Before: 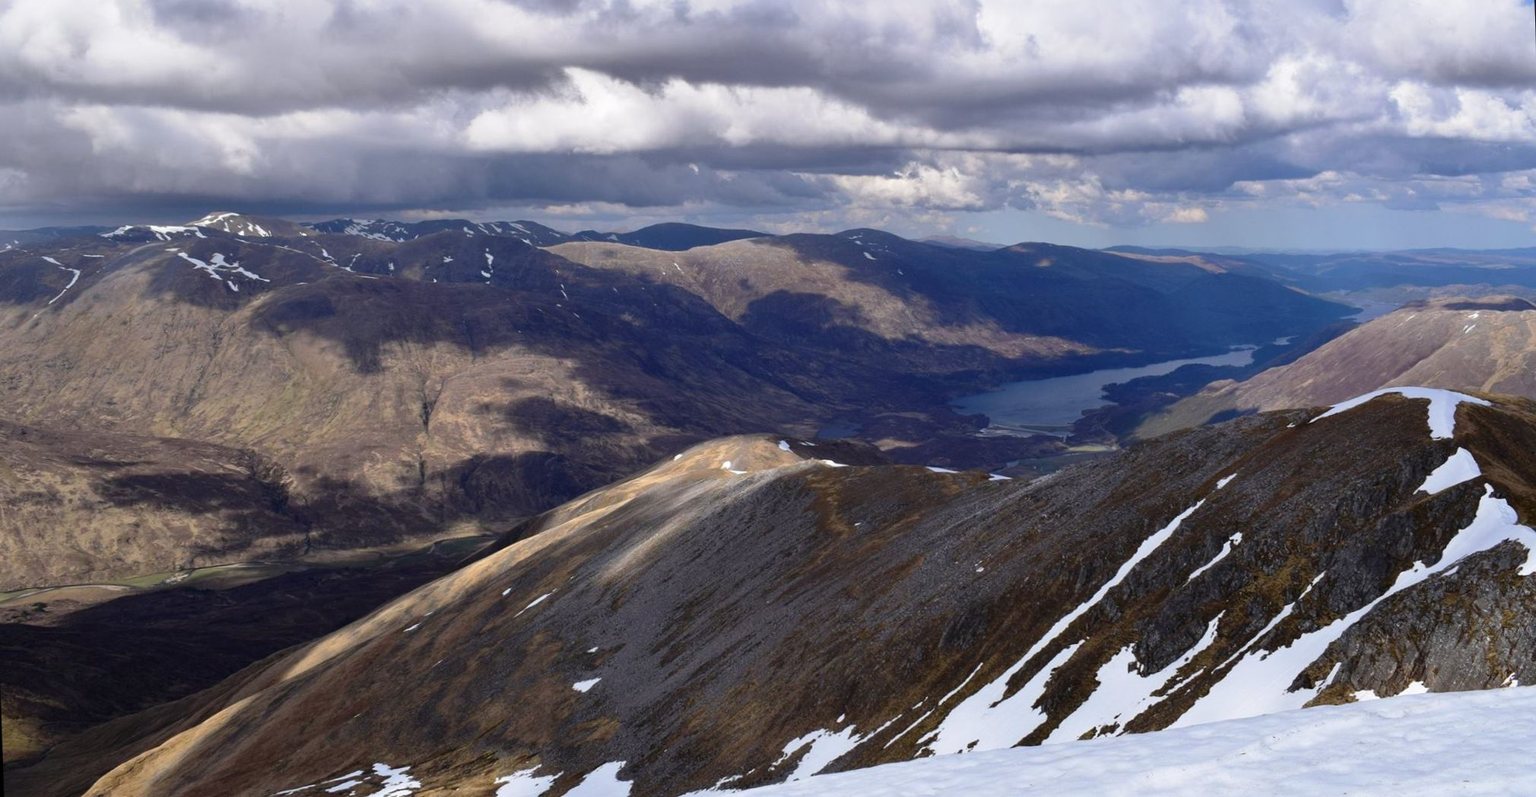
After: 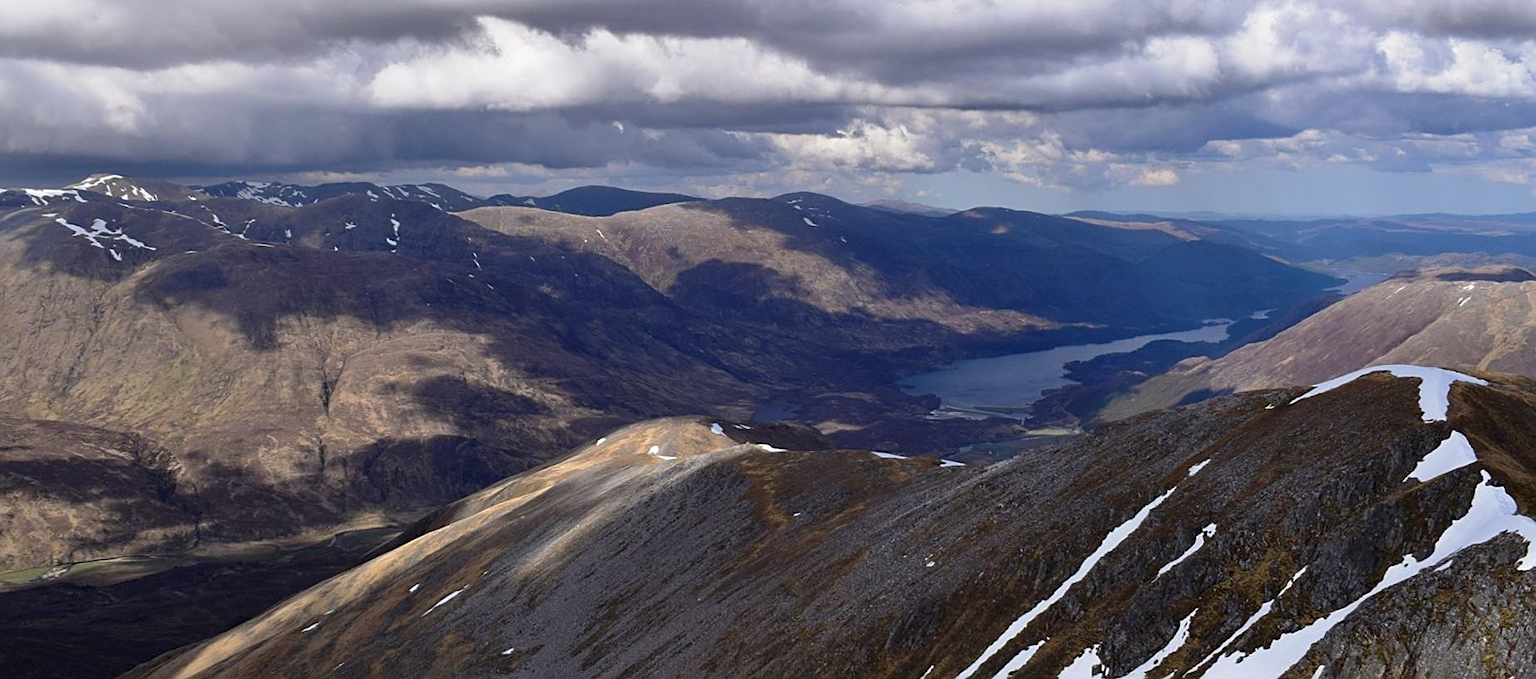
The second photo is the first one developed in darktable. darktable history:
exposure: exposure -0.053 EV, compensate exposure bias true, compensate highlight preservation false
crop: left 8.3%, top 6.586%, bottom 15.206%
sharpen: amount 0.495
